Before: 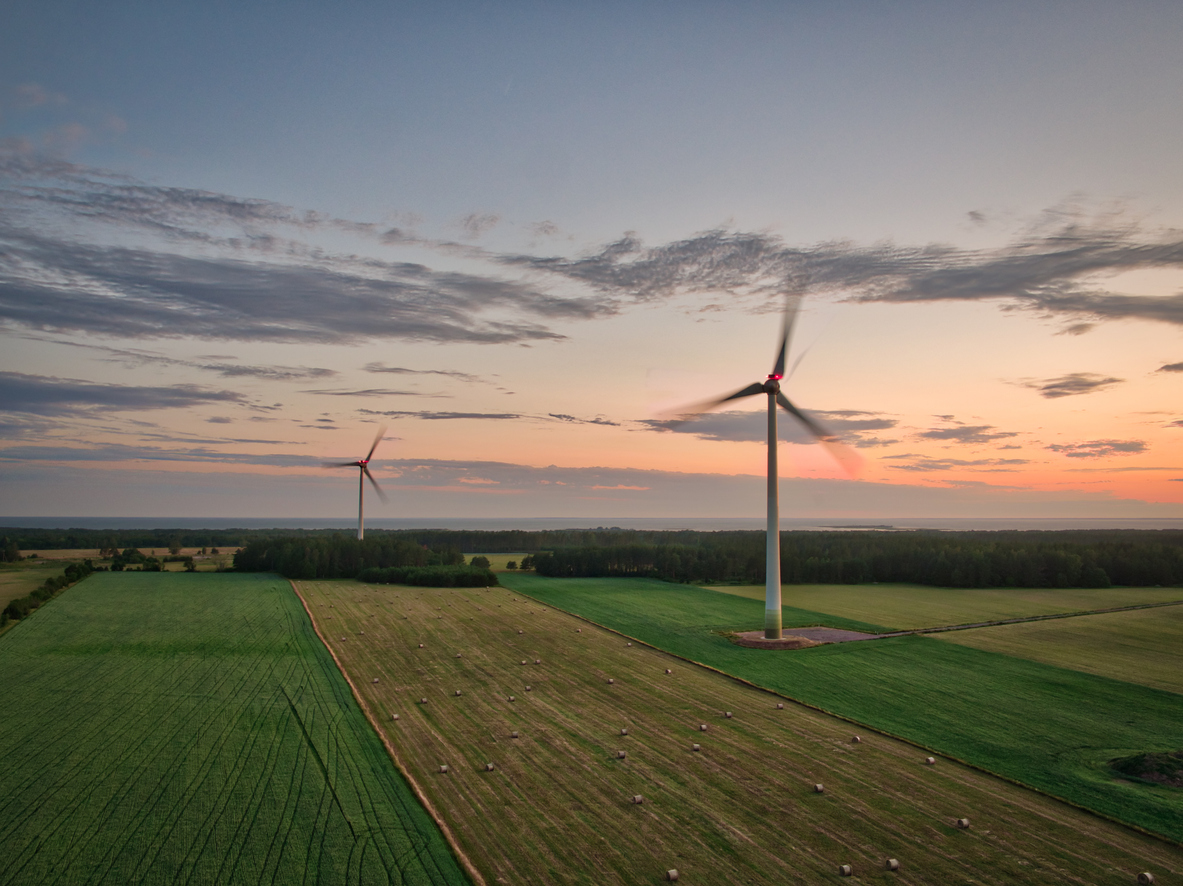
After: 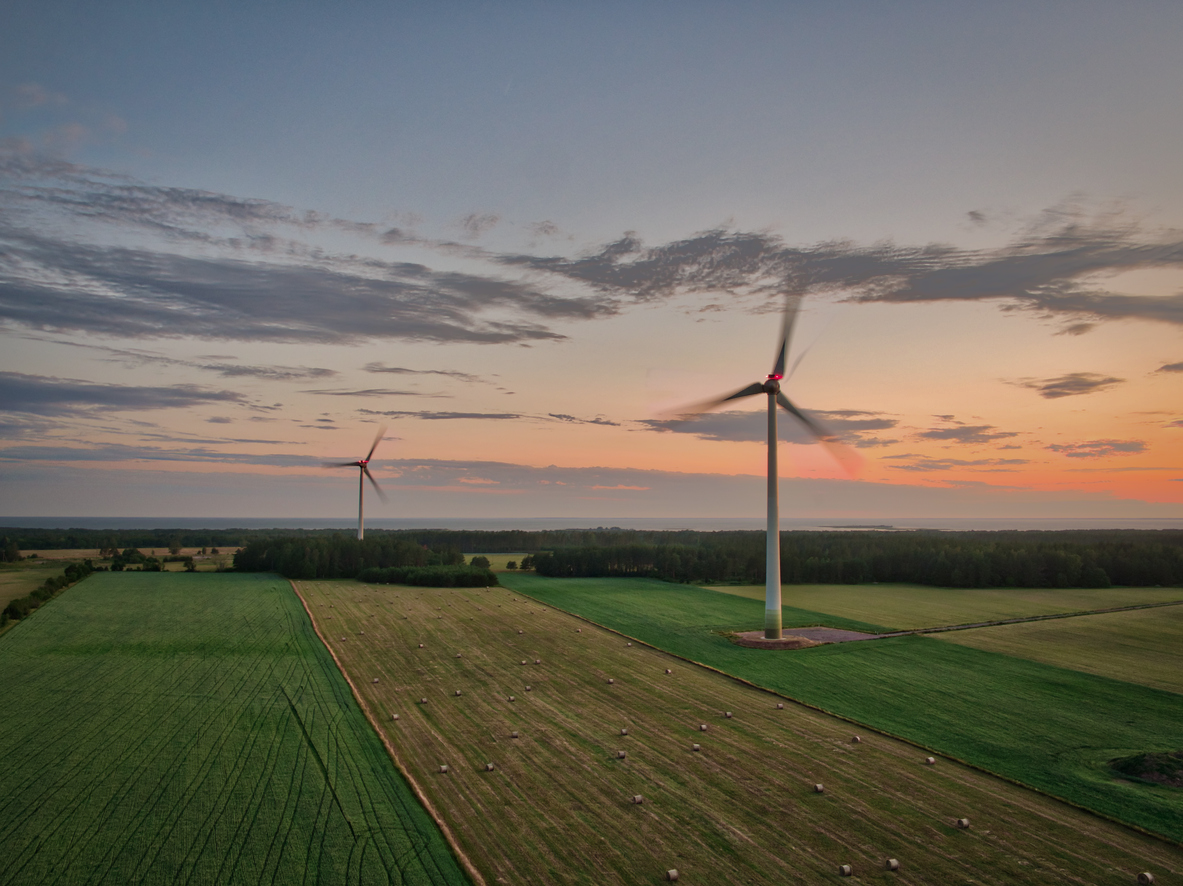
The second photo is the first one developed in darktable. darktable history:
shadows and highlights: shadows -19.66, highlights -73.17, highlights color adjustment 49.79%
contrast brightness saturation: saturation -0.055
